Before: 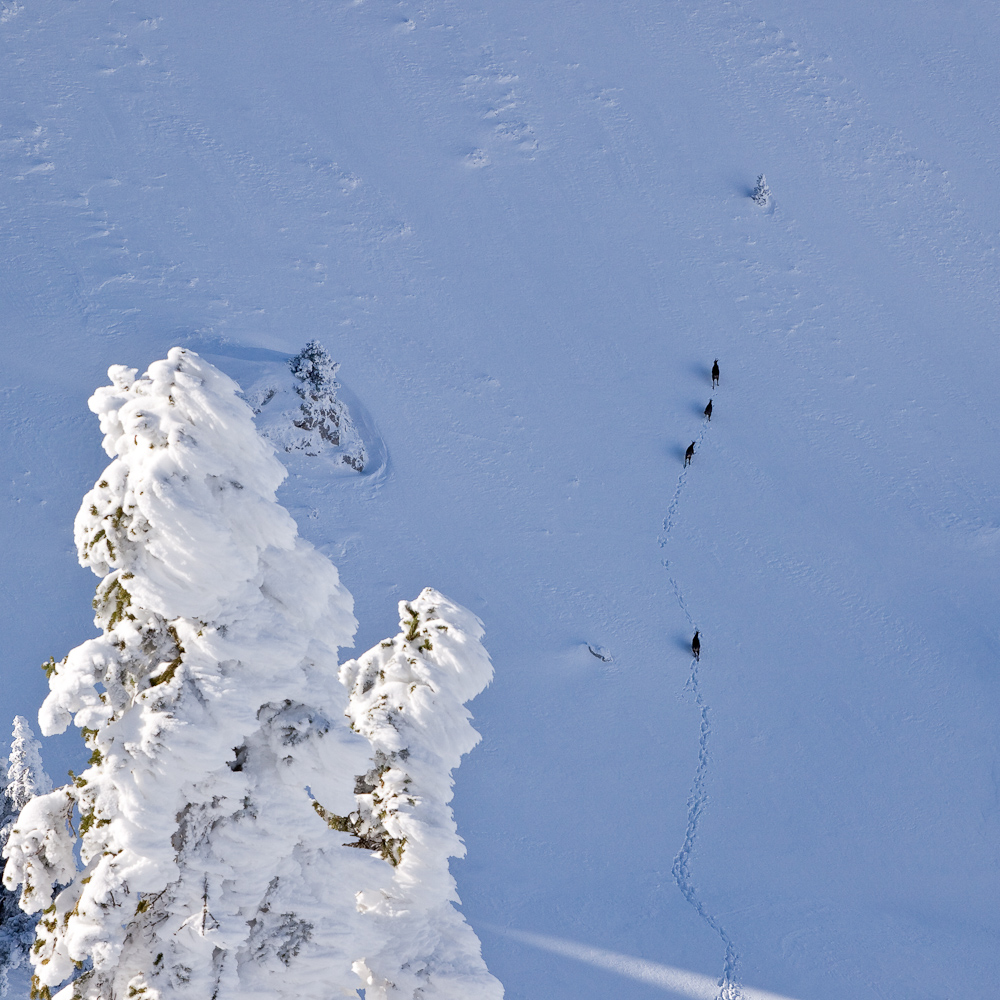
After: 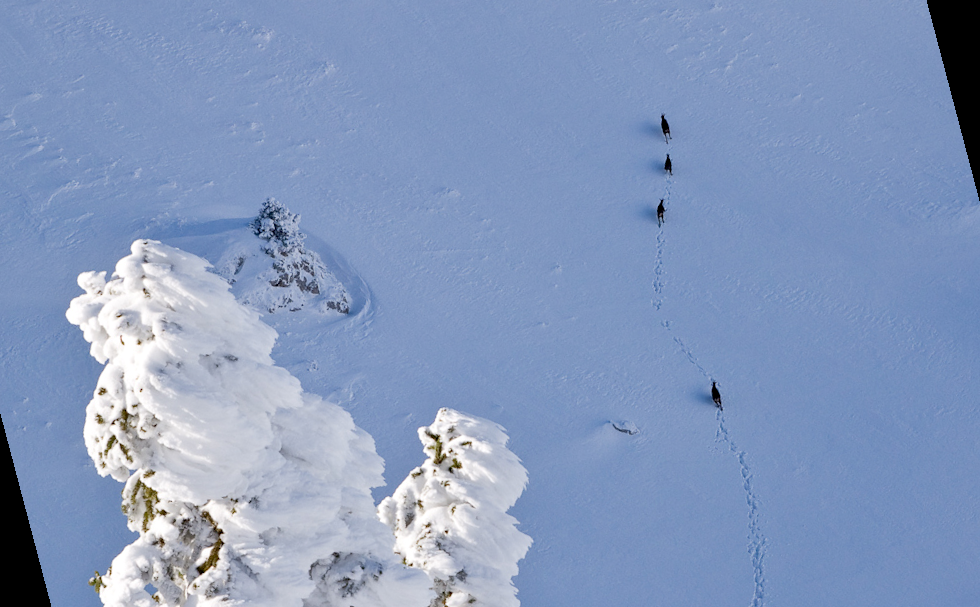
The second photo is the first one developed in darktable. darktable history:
exposure: black level correction 0.005, exposure 0.014 EV, compensate highlight preservation false
rotate and perspective: rotation -14.8°, crop left 0.1, crop right 0.903, crop top 0.25, crop bottom 0.748
